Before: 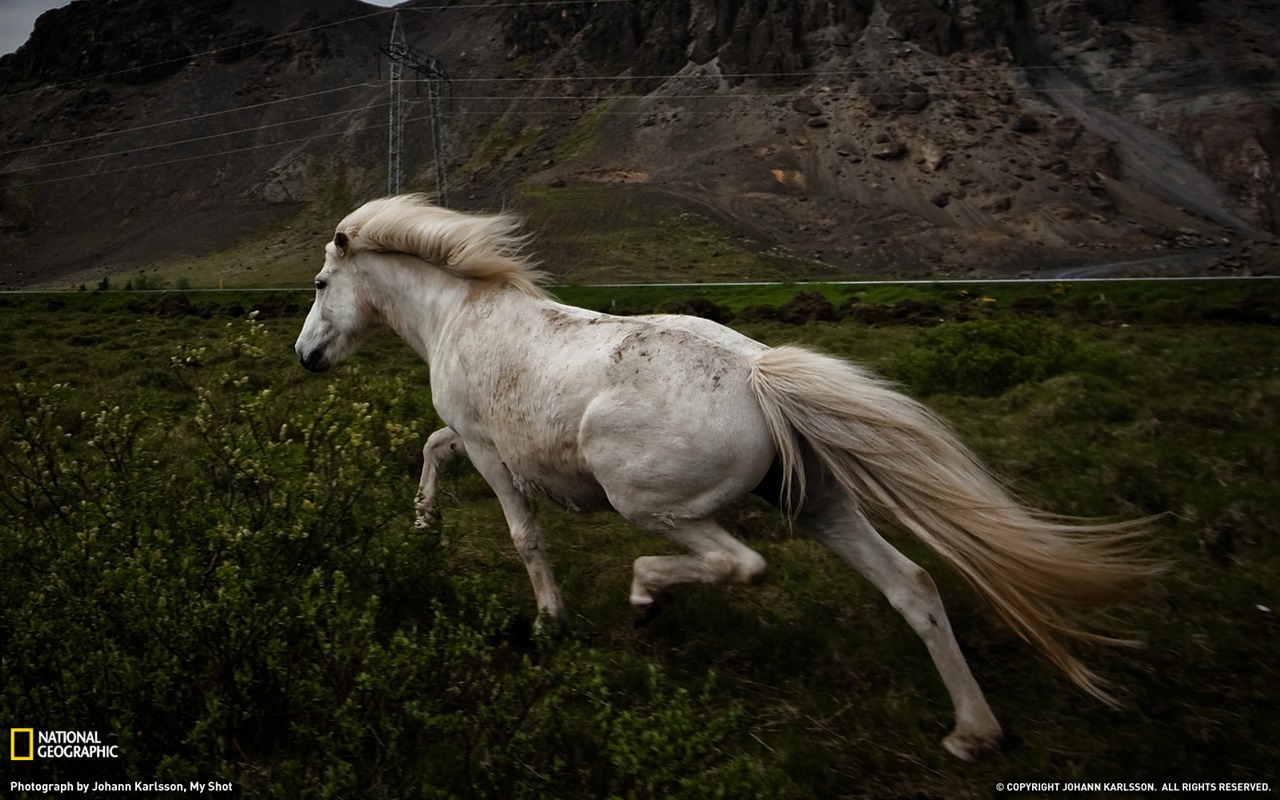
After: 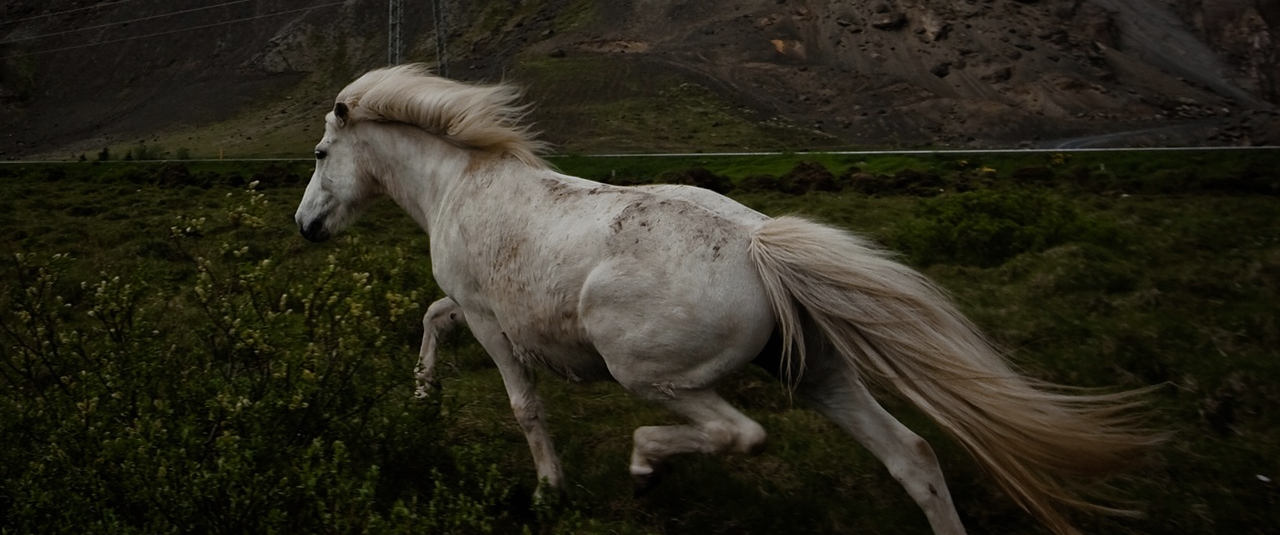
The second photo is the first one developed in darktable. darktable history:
crop: top 16.297%, bottom 16.77%
exposure: black level correction 0, exposure -0.702 EV, compensate highlight preservation false
